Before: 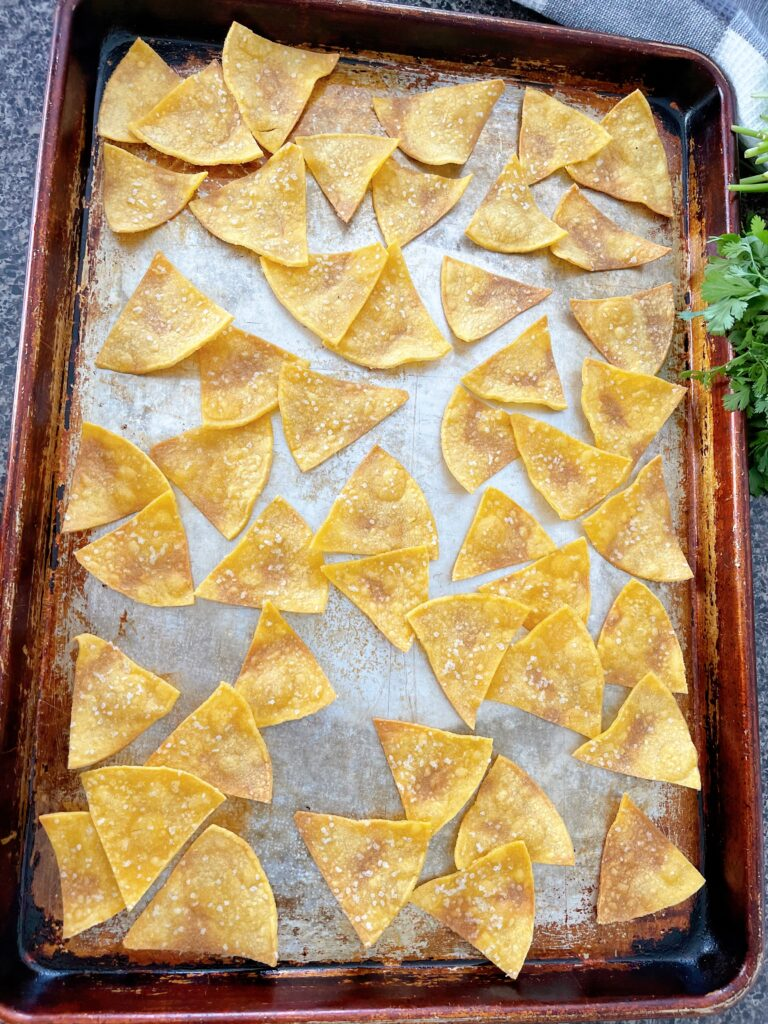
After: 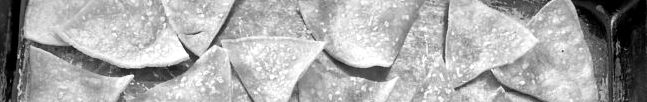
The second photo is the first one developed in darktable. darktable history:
local contrast: mode bilateral grid, contrast 70, coarseness 75, detail 180%, midtone range 0.2
crop and rotate: left 9.644%, top 9.491%, right 6.021%, bottom 80.509%
monochrome: a 32, b 64, size 2.3
